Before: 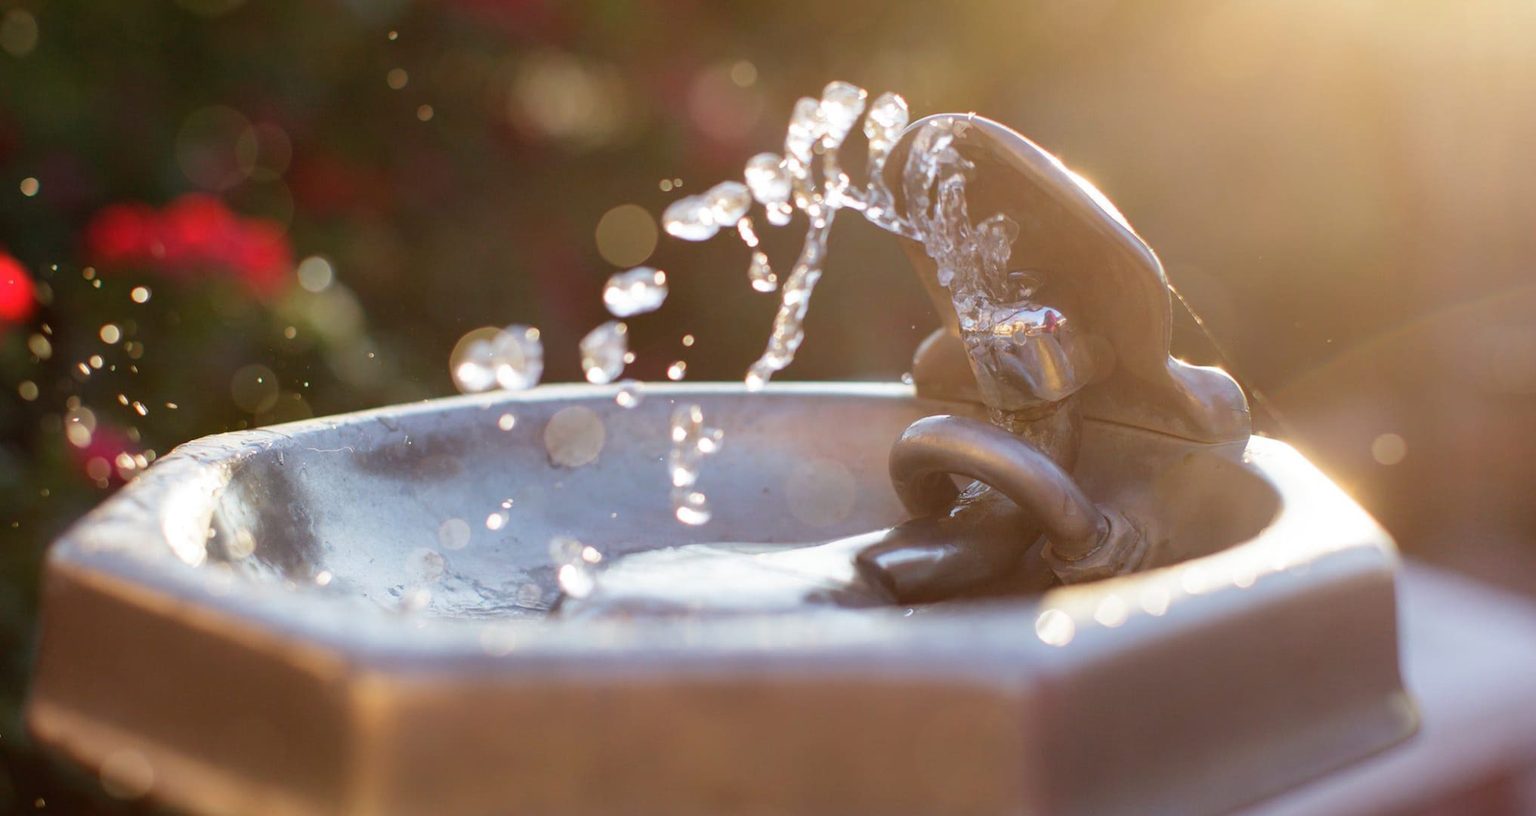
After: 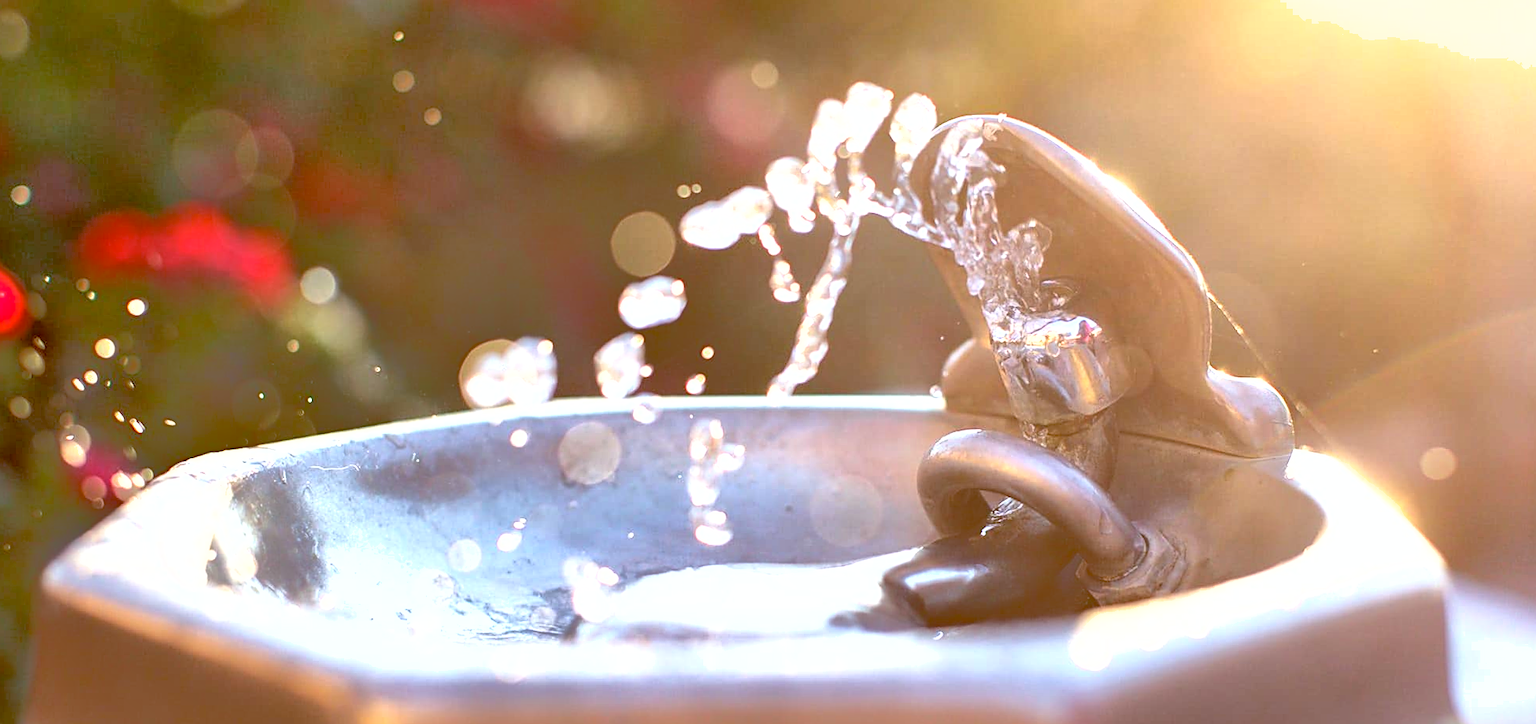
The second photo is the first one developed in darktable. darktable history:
tone equalizer: -8 EV -0.528 EV, -7 EV -0.319 EV, -6 EV -0.083 EV, -5 EV 0.413 EV, -4 EV 0.985 EV, -3 EV 0.791 EV, -2 EV -0.01 EV, -1 EV 0.14 EV, +0 EV -0.012 EV, smoothing 1
crop and rotate: angle 0.2°, left 0.275%, right 3.127%, bottom 14.18%
color balance: lift [1, 1.015, 1.004, 0.985], gamma [1, 0.958, 0.971, 1.042], gain [1, 0.956, 0.977, 1.044]
shadows and highlights: on, module defaults
exposure: exposure 0.943 EV, compensate highlight preservation false
sharpen: on, module defaults
white balance: emerald 1
rgb curve: curves: ch0 [(0, 0) (0.078, 0.051) (0.929, 0.956) (1, 1)], compensate middle gray true
